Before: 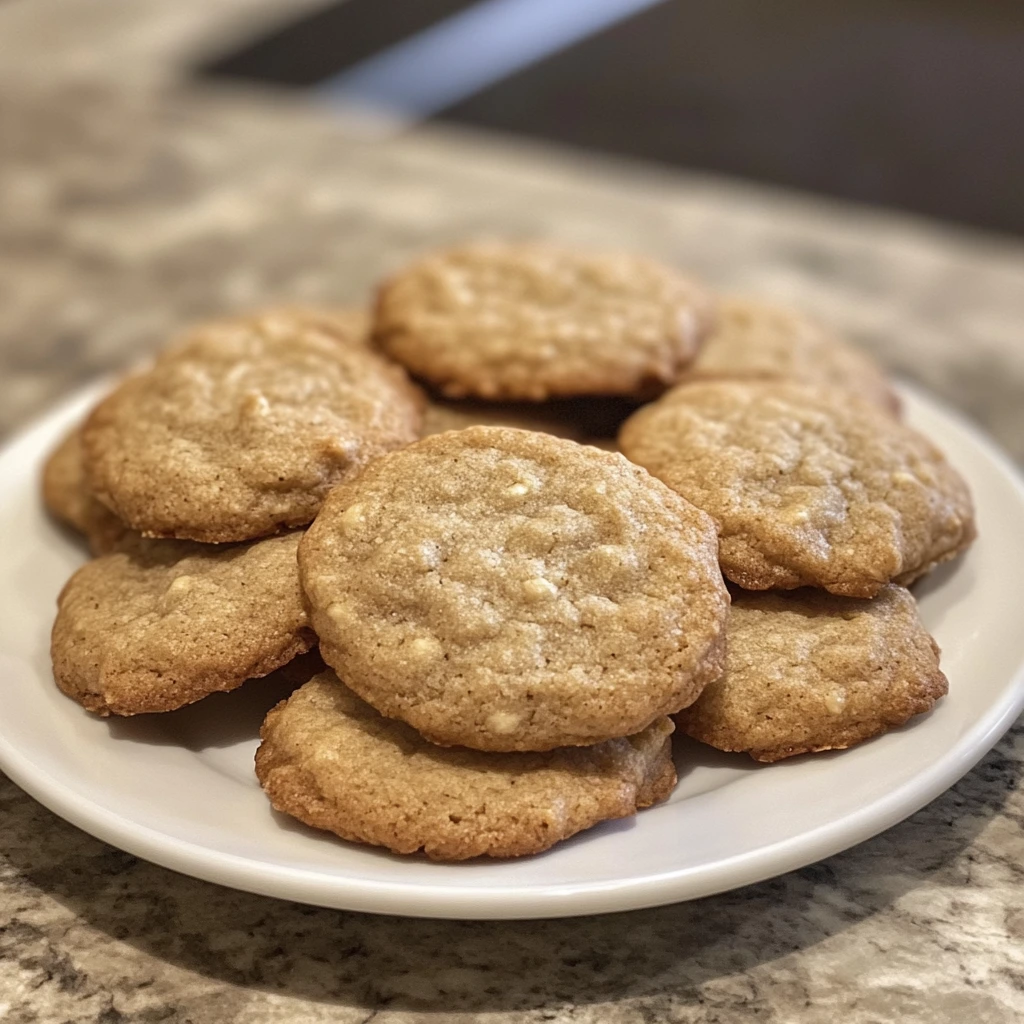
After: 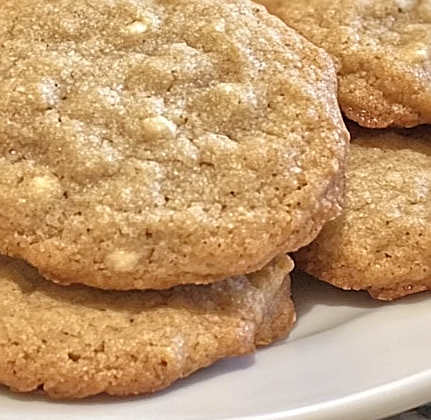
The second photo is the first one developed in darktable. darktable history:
sharpen: on, module defaults
crop: left 37.221%, top 45.169%, right 20.63%, bottom 13.777%
shadows and highlights: radius 125.46, shadows 21.19, highlights -21.19, low approximation 0.01
tone equalizer: -7 EV 0.15 EV, -6 EV 0.6 EV, -5 EV 1.15 EV, -4 EV 1.33 EV, -3 EV 1.15 EV, -2 EV 0.6 EV, -1 EV 0.15 EV, mask exposure compensation -0.5 EV
